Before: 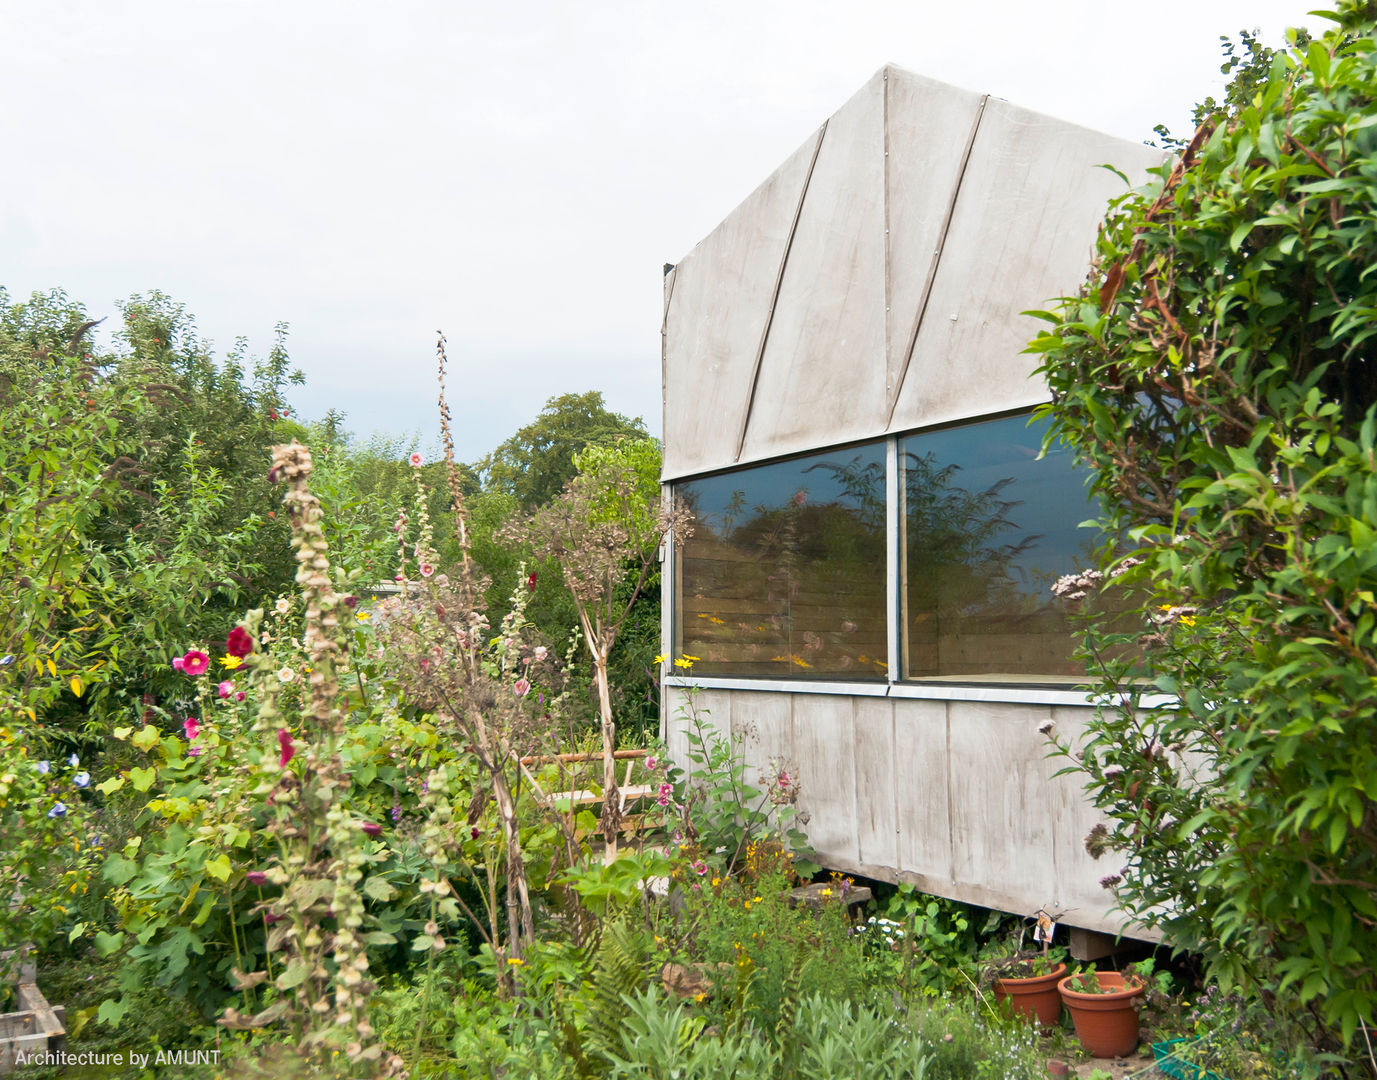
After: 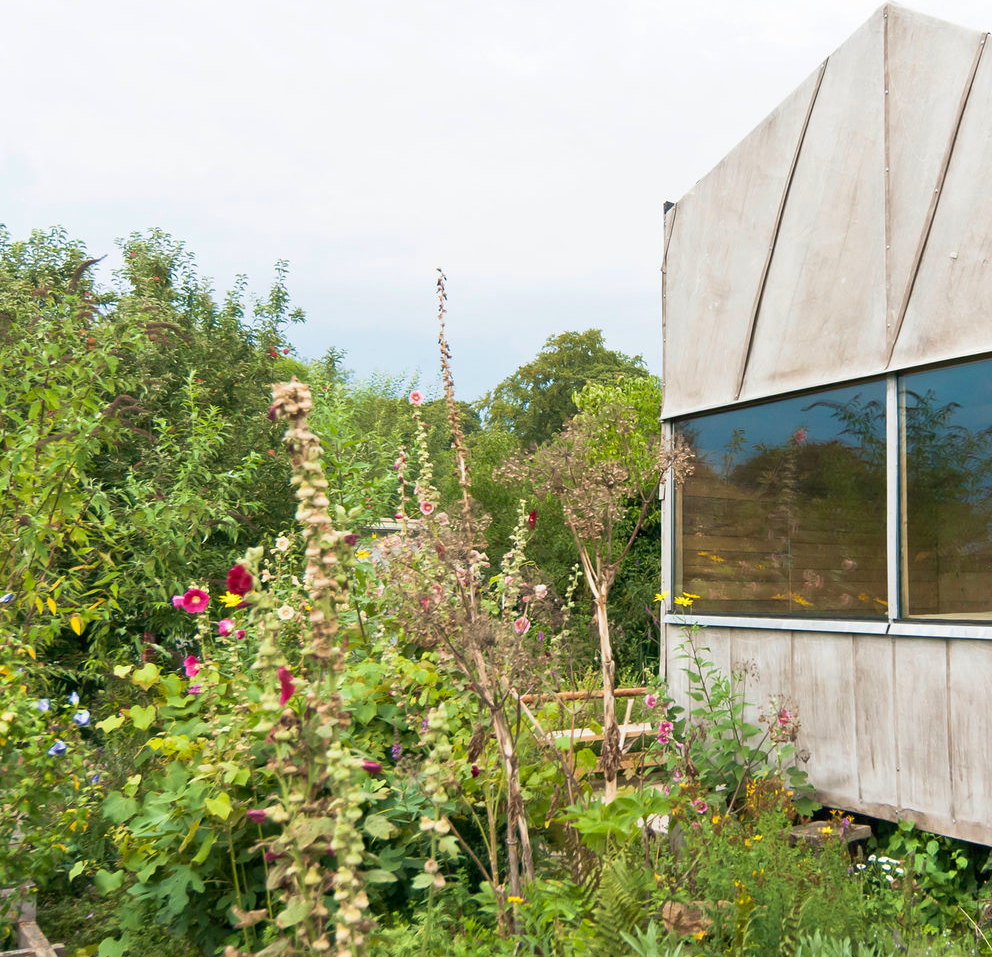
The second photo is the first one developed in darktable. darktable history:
levels: white 99.93%
crop: top 5.812%, right 27.89%, bottom 5.524%
velvia: on, module defaults
